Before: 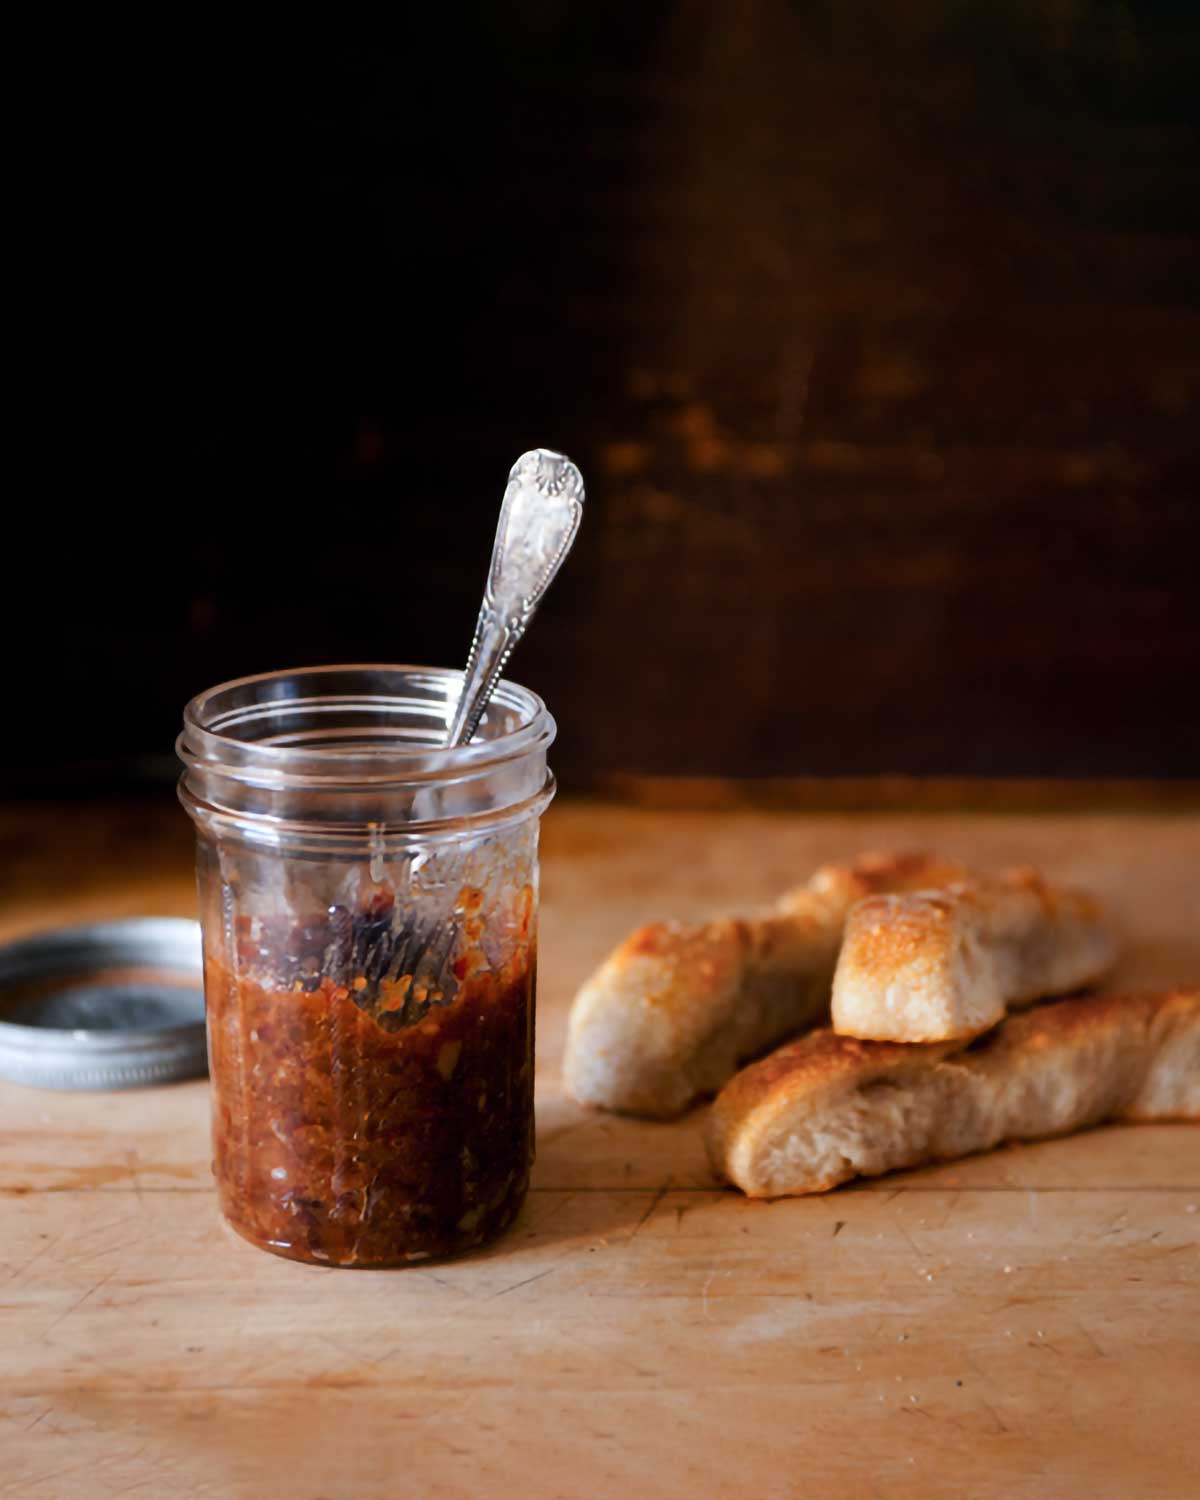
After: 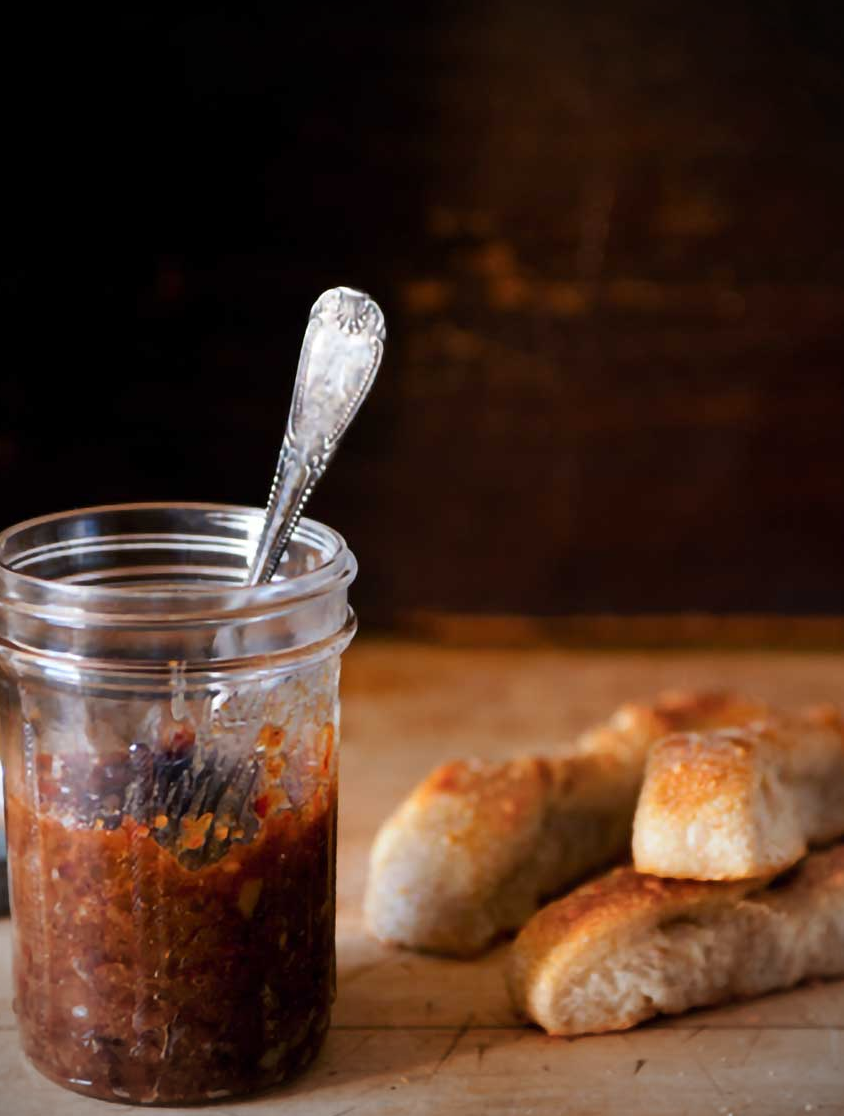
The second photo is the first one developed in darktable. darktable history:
crop and rotate: left 16.605%, top 10.849%, right 13.01%, bottom 14.696%
vignetting: unbound false
